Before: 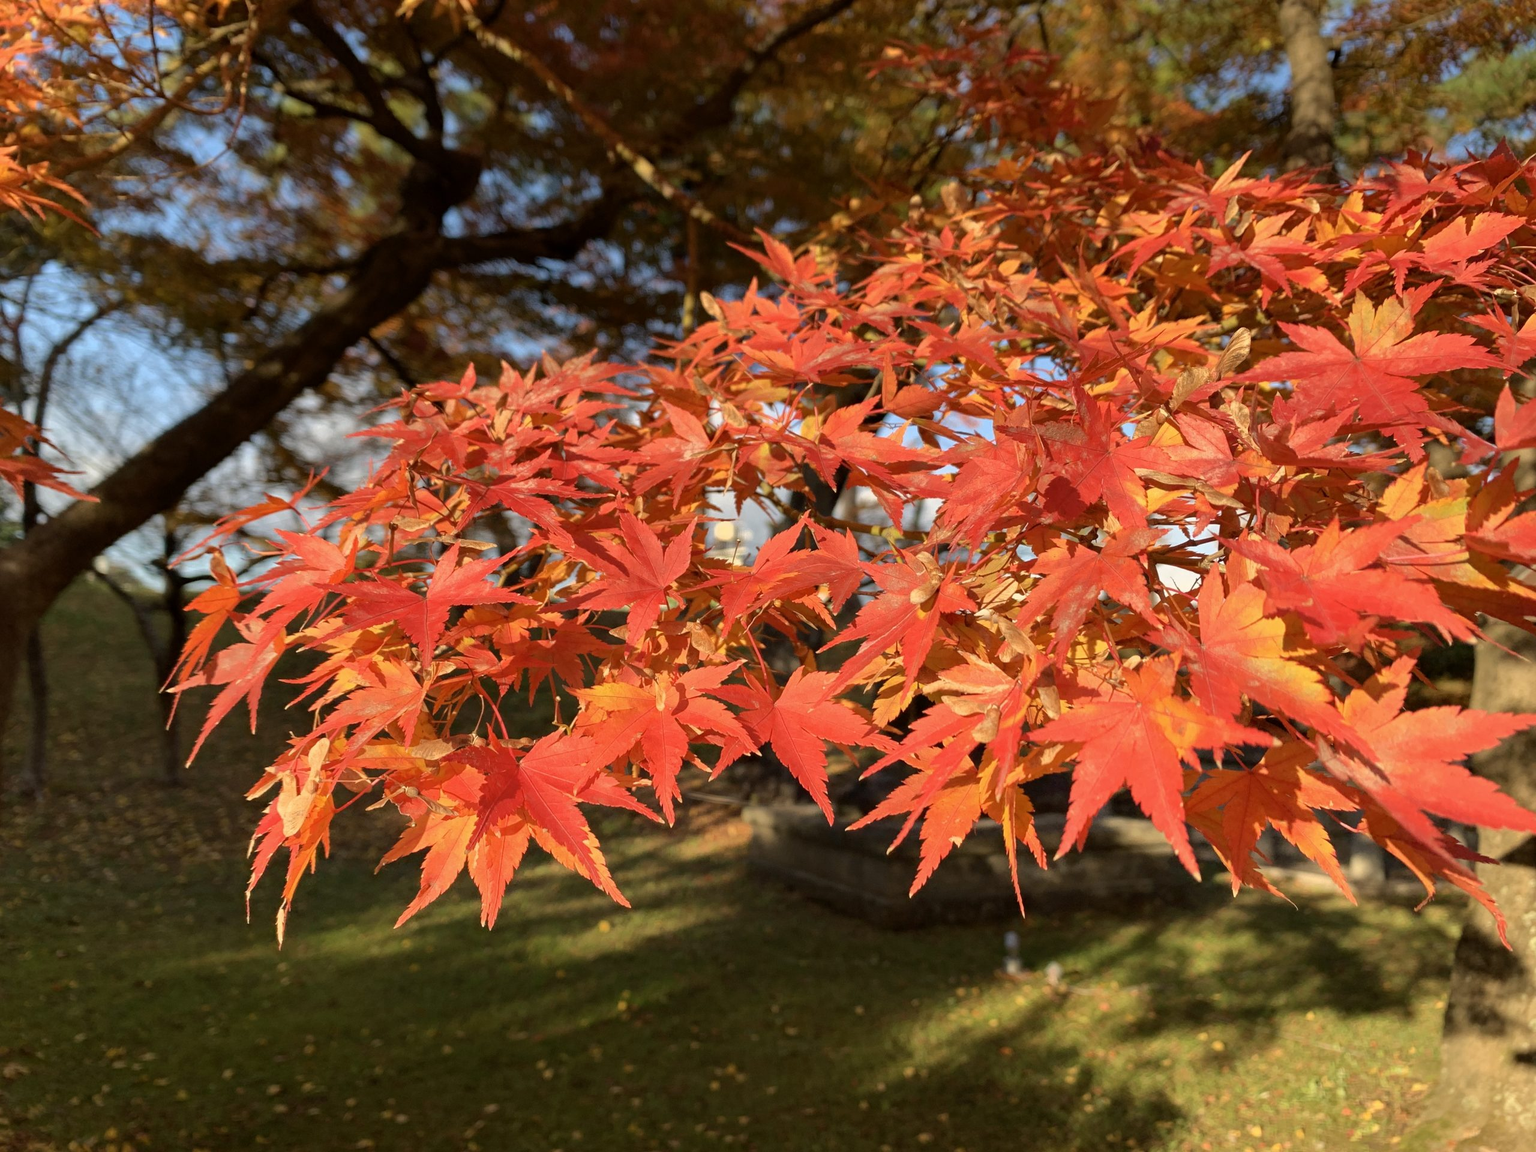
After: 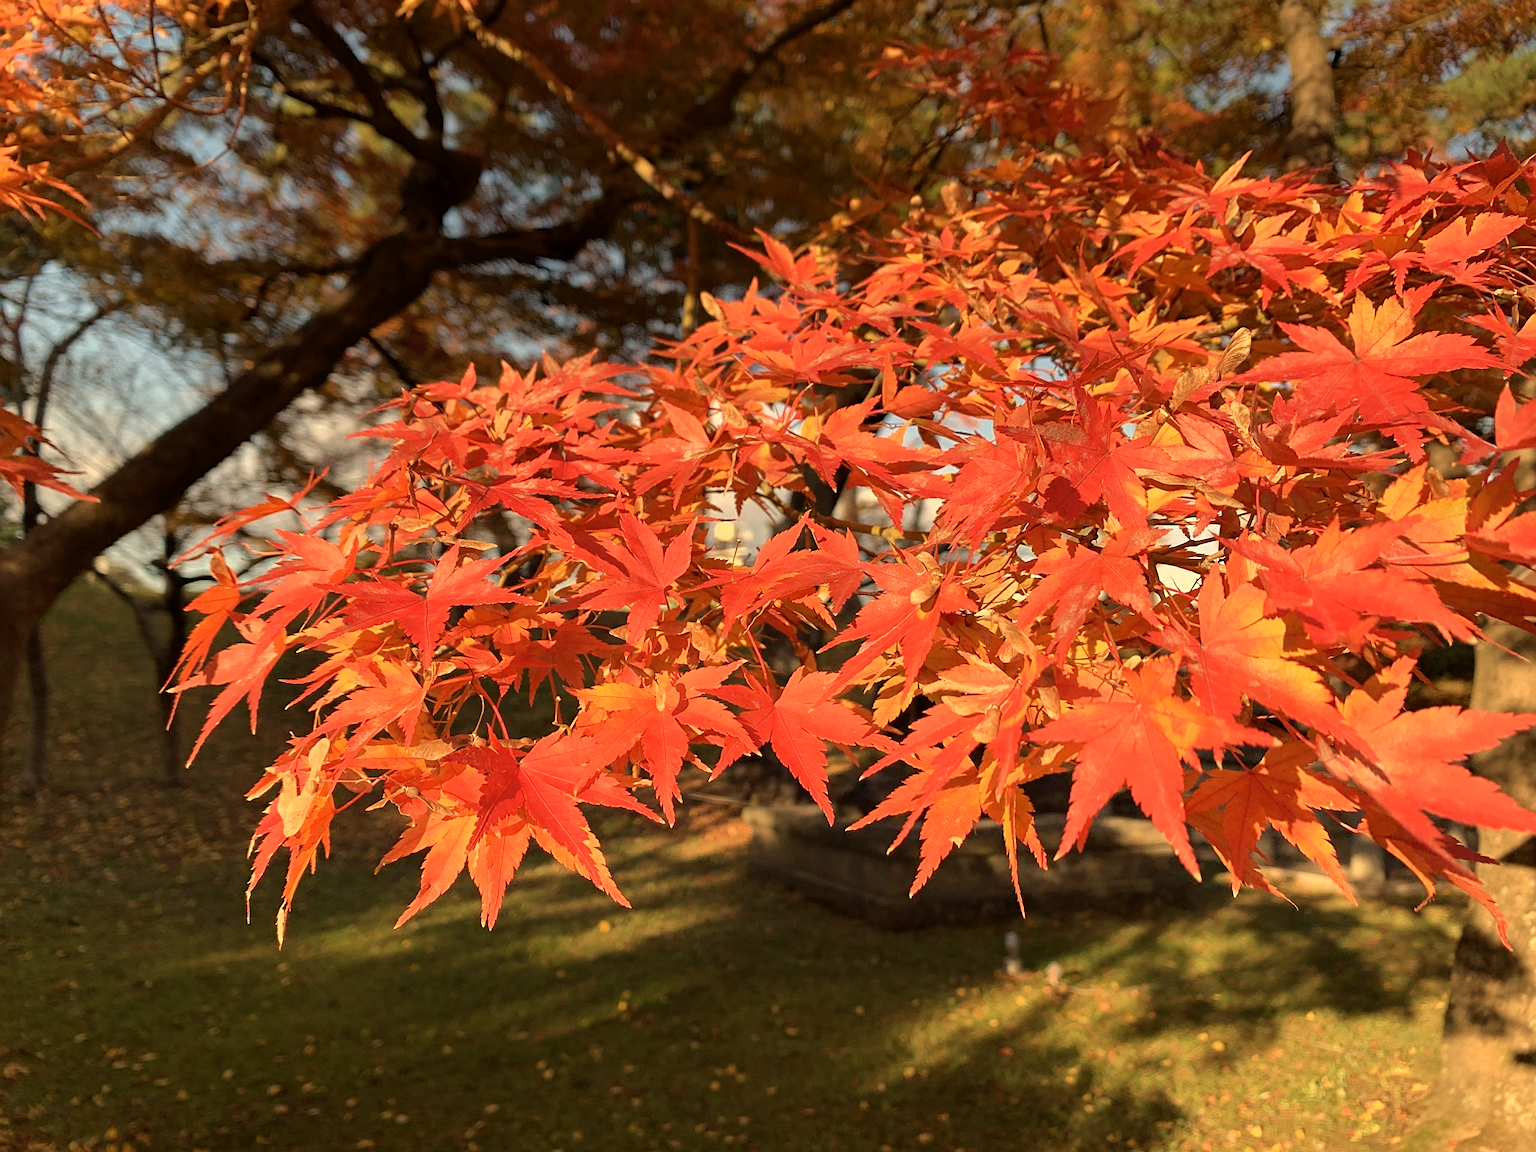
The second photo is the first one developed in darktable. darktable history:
white balance: red 1.138, green 0.996, blue 0.812
sharpen: on, module defaults
